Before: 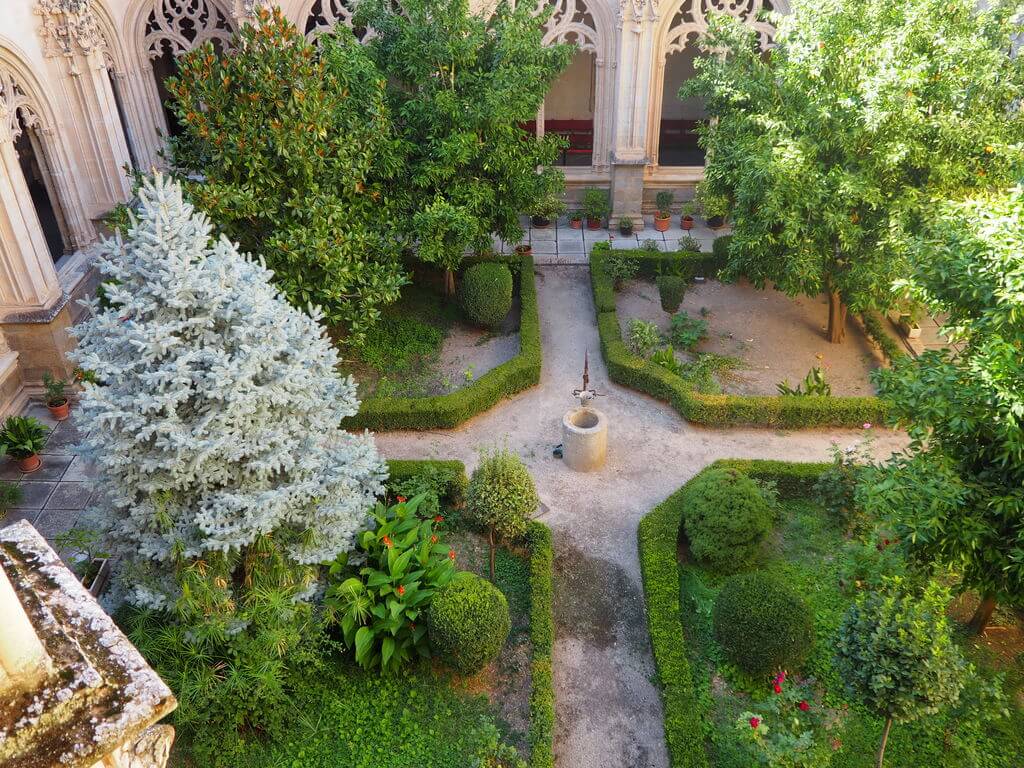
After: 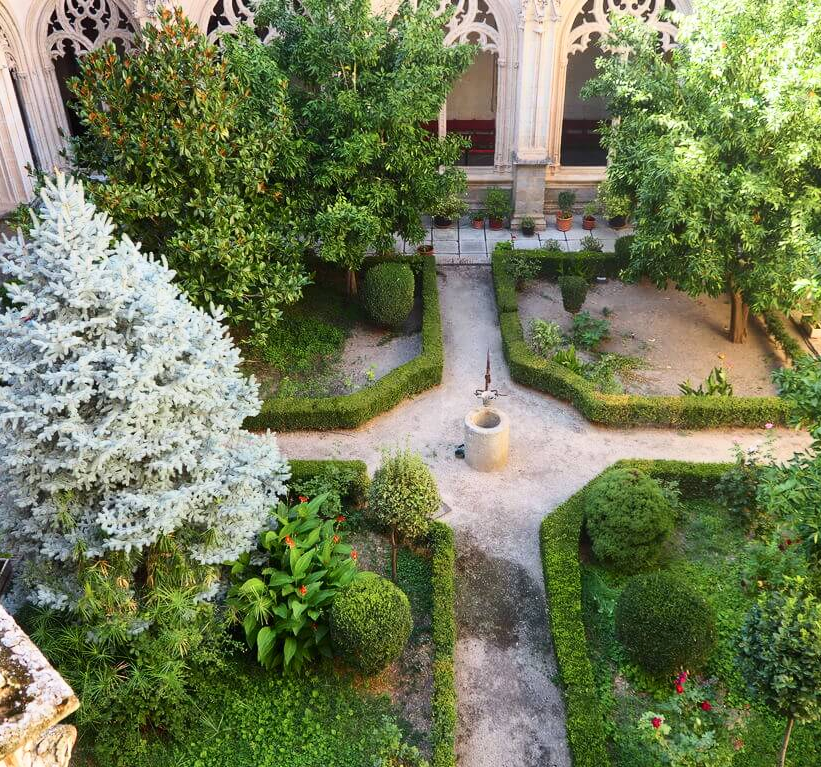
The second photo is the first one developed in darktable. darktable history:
crop and rotate: left 9.597%, right 10.195%
contrast brightness saturation: contrast 0.24, brightness 0.09
